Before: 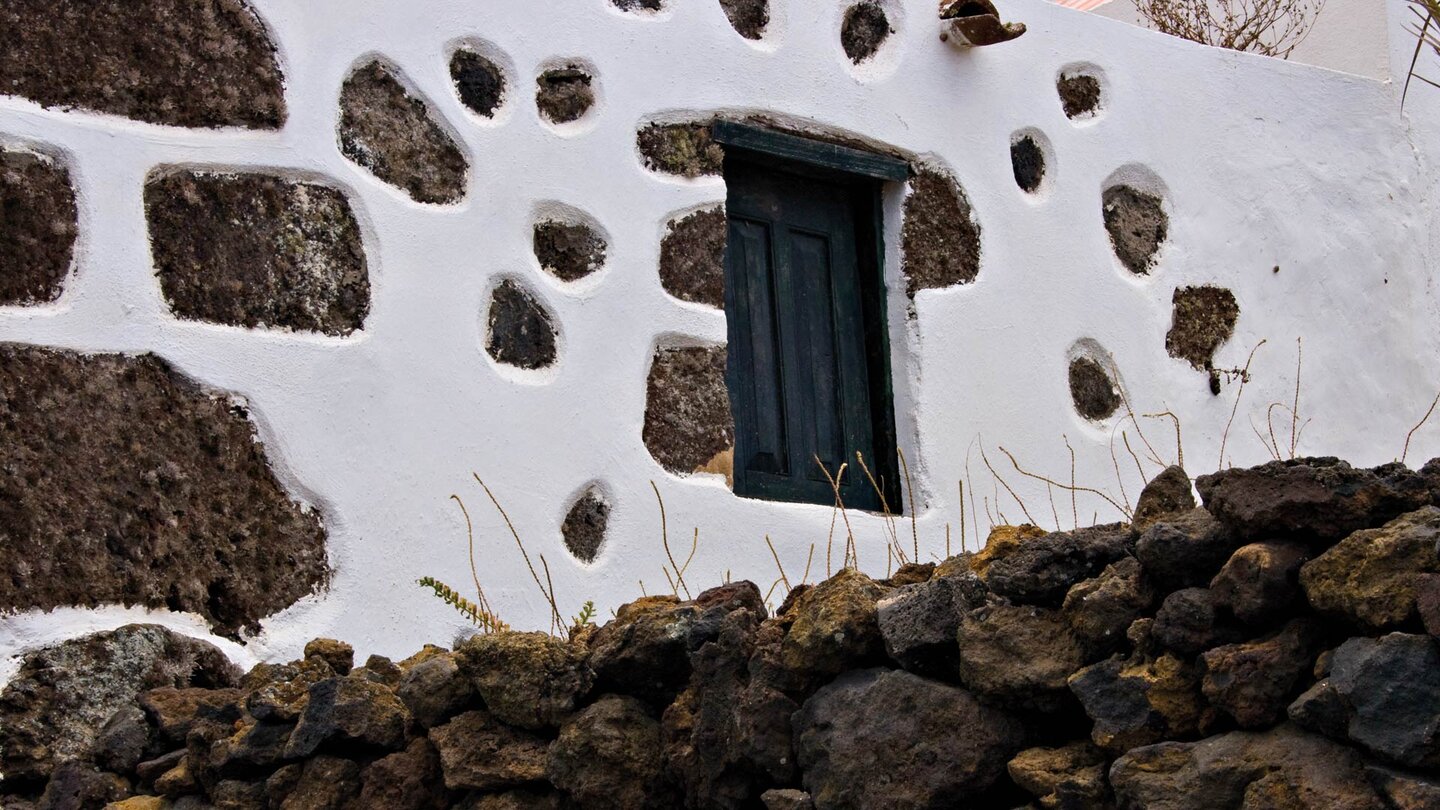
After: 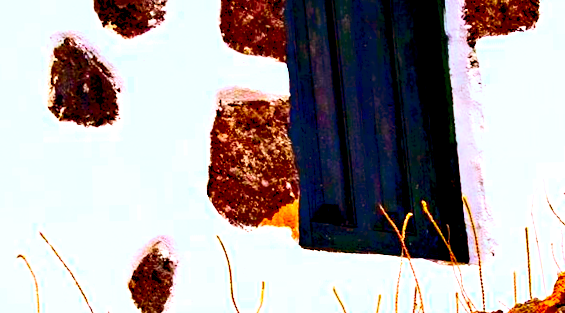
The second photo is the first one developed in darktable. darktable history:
crop: left 30%, top 30%, right 30%, bottom 30%
contrast brightness saturation: contrast 0.28
color correction: saturation 3
rotate and perspective: rotation -1.42°, crop left 0.016, crop right 0.984, crop top 0.035, crop bottom 0.965
exposure: black level correction 0.011, exposure 1.088 EV, compensate exposure bias true, compensate highlight preservation false
white balance: red 0.988, blue 1.017
rgb levels: mode RGB, independent channels, levels [[0, 0.5, 1], [0, 0.521, 1], [0, 0.536, 1]]
